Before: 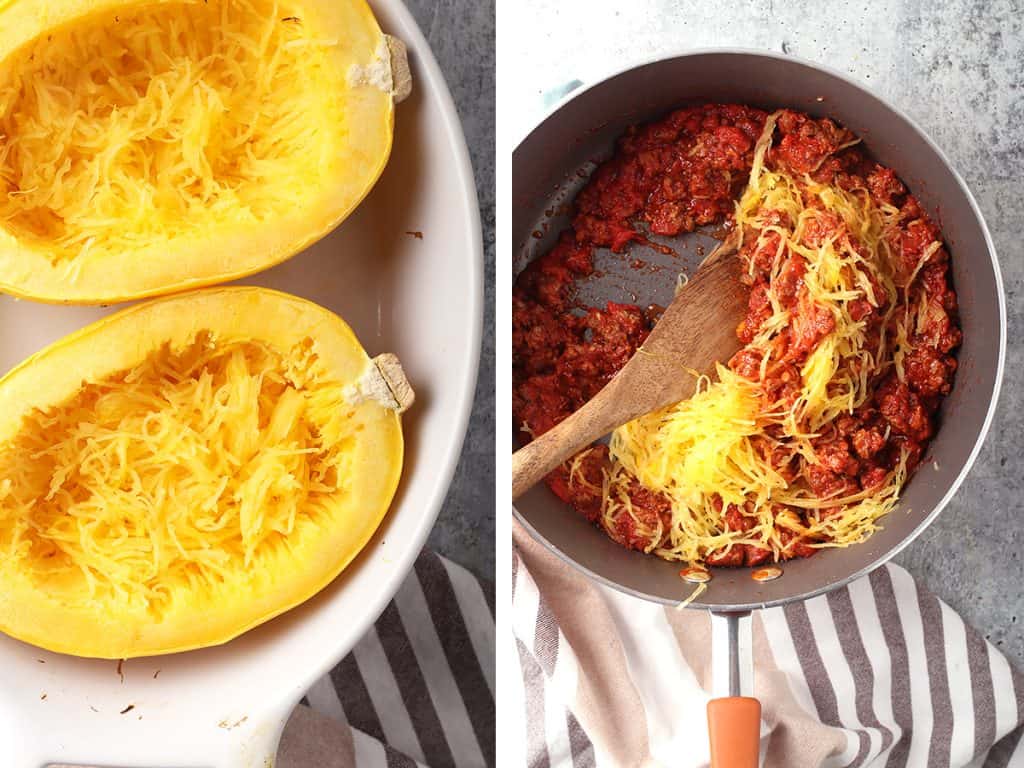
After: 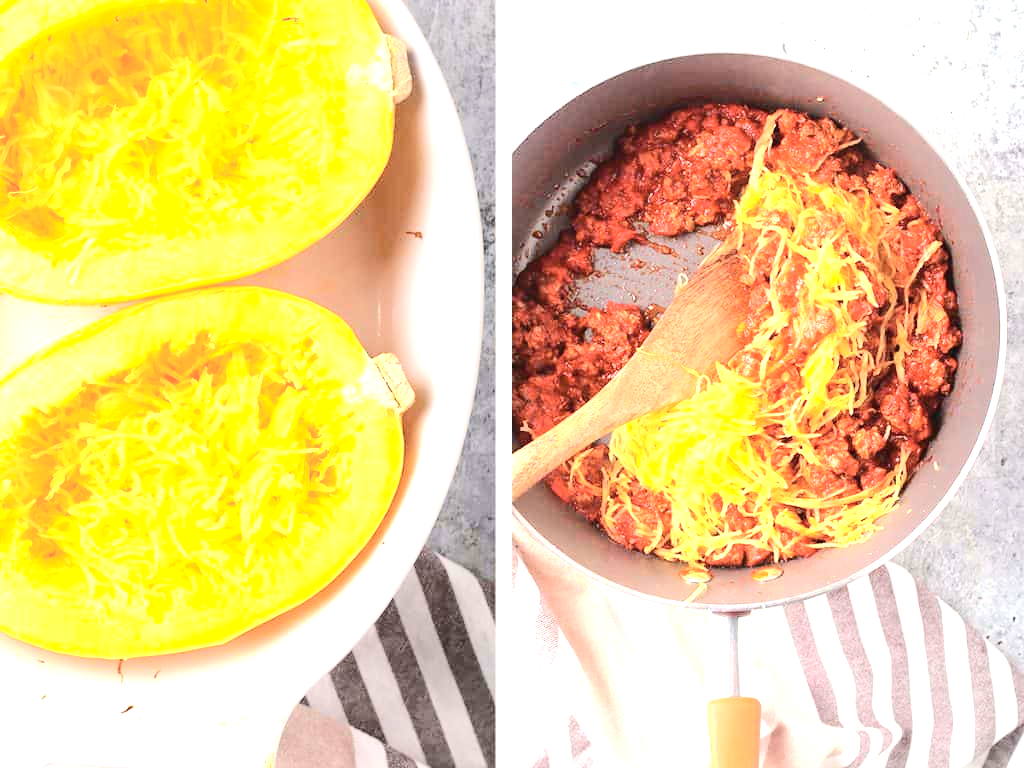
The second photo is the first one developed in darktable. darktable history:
tone curve: curves: ch0 [(0, 0.026) (0.146, 0.158) (0.272, 0.34) (0.453, 0.627) (0.687, 0.829) (1, 1)], color space Lab, independent channels, preserve colors none
tone equalizer: edges refinement/feathering 500, mask exposure compensation -1.57 EV, preserve details no
exposure: black level correction 0, exposure 1.365 EV, compensate exposure bias true, compensate highlight preservation false
